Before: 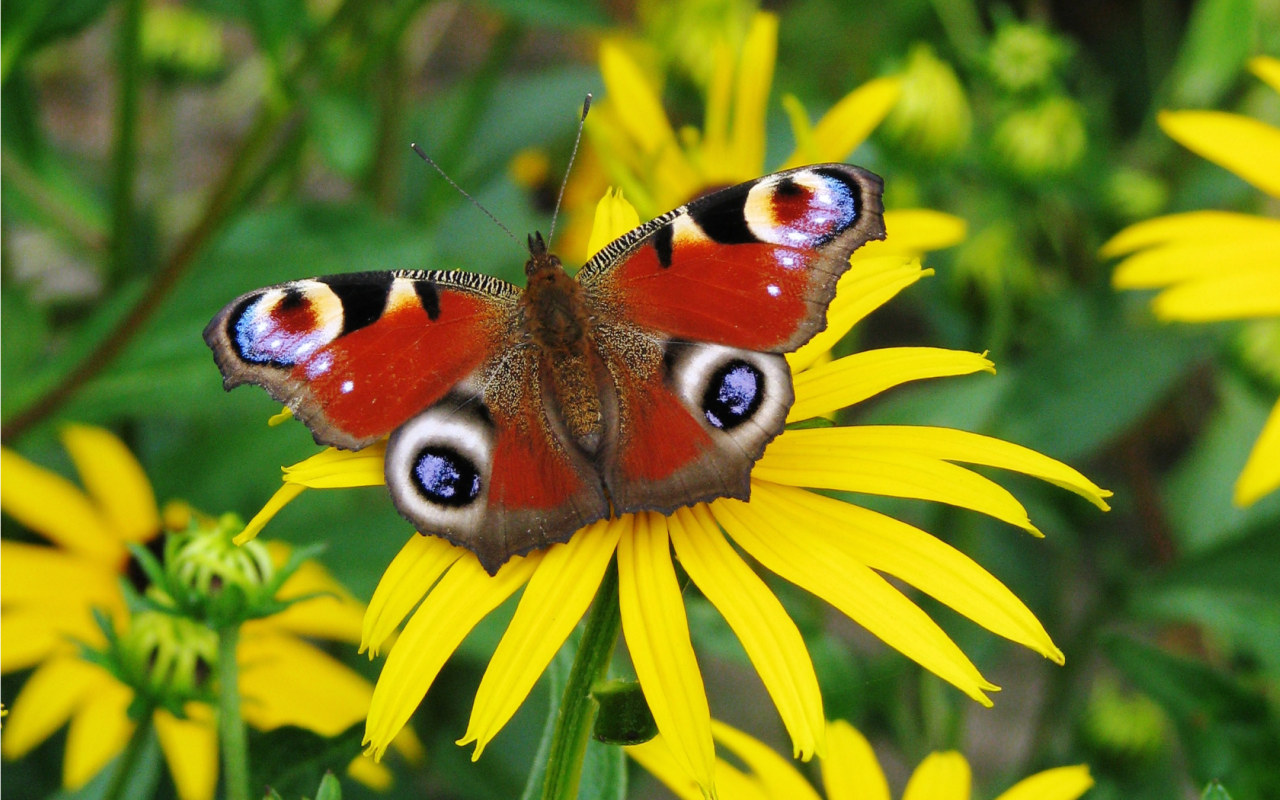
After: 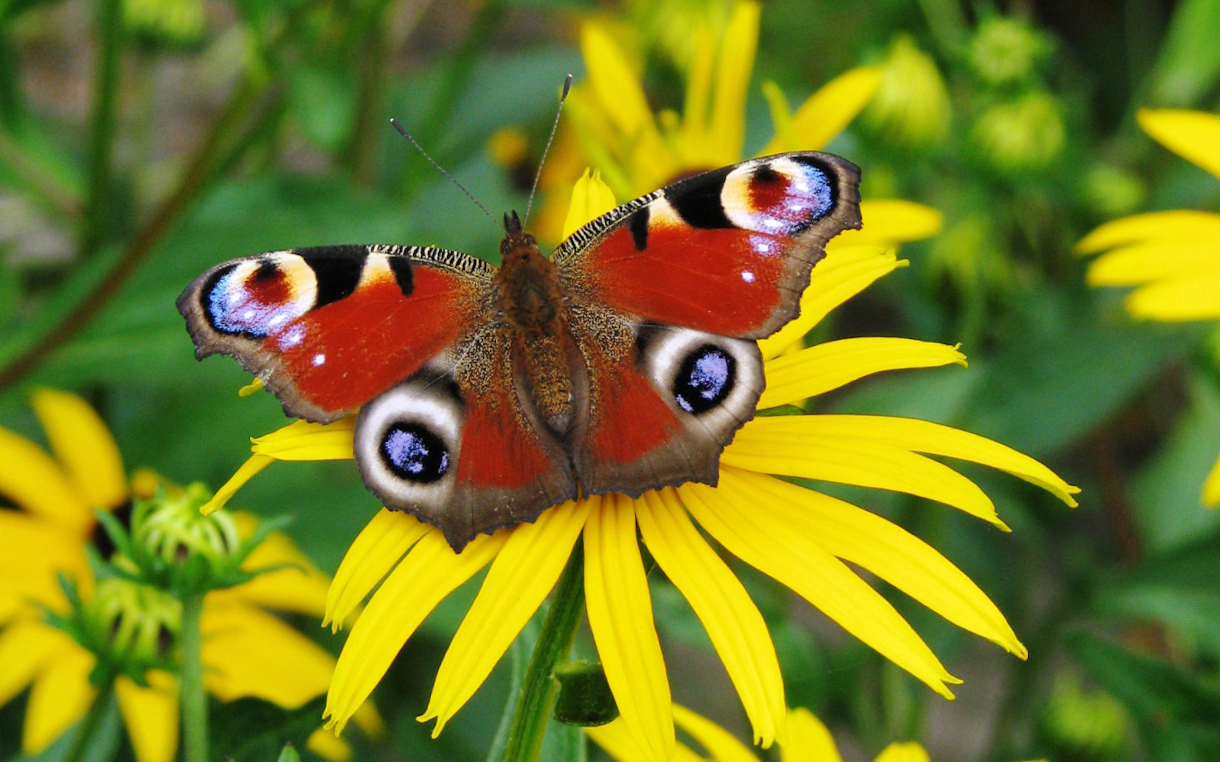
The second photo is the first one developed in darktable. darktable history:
tone equalizer: on, module defaults
shadows and highlights: radius 263.52, soften with gaussian
crop and rotate: angle -1.76°
